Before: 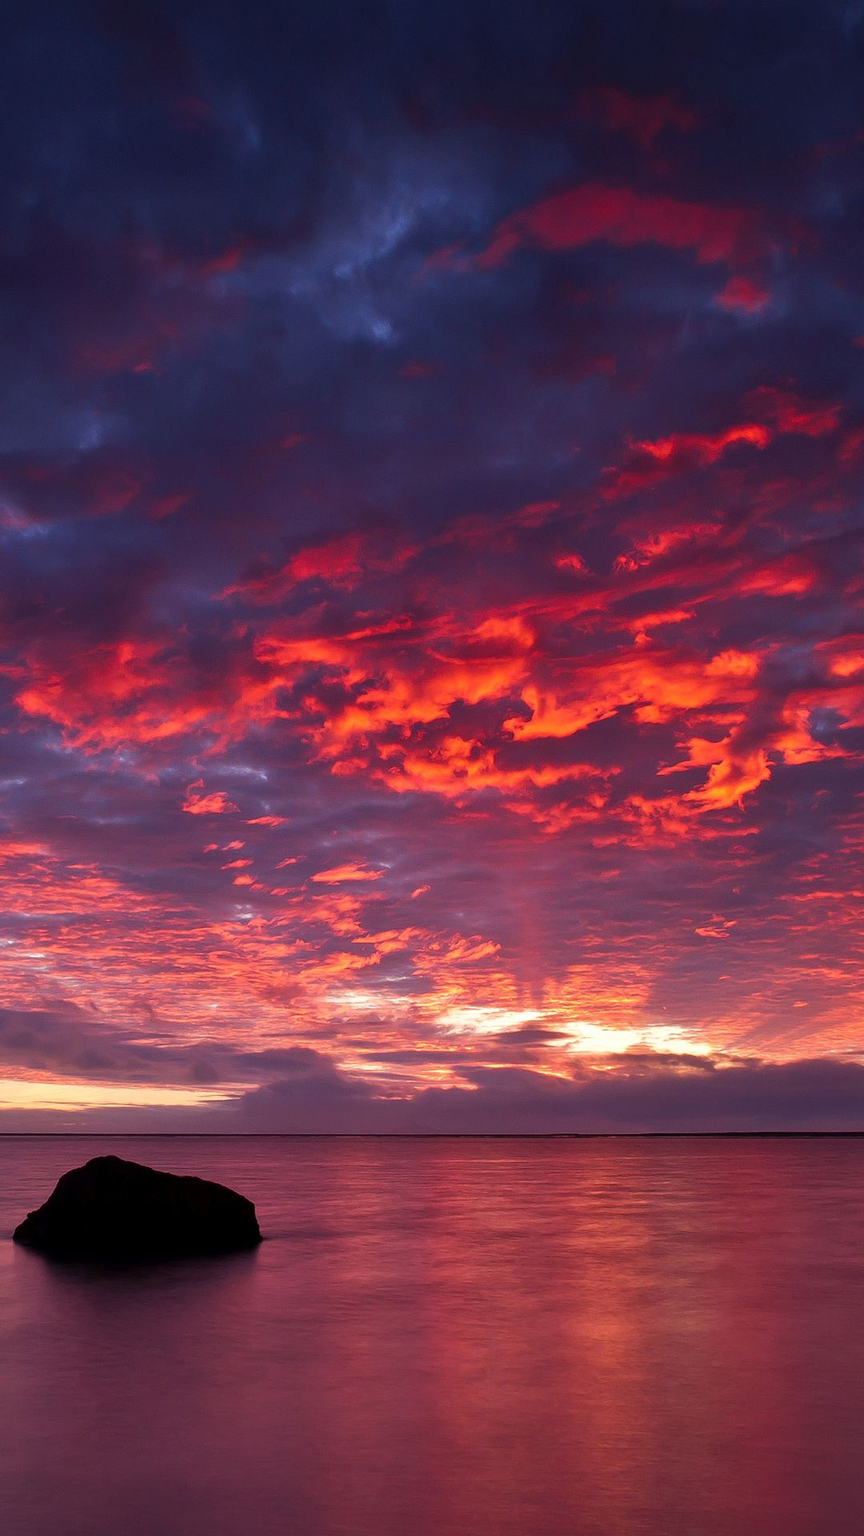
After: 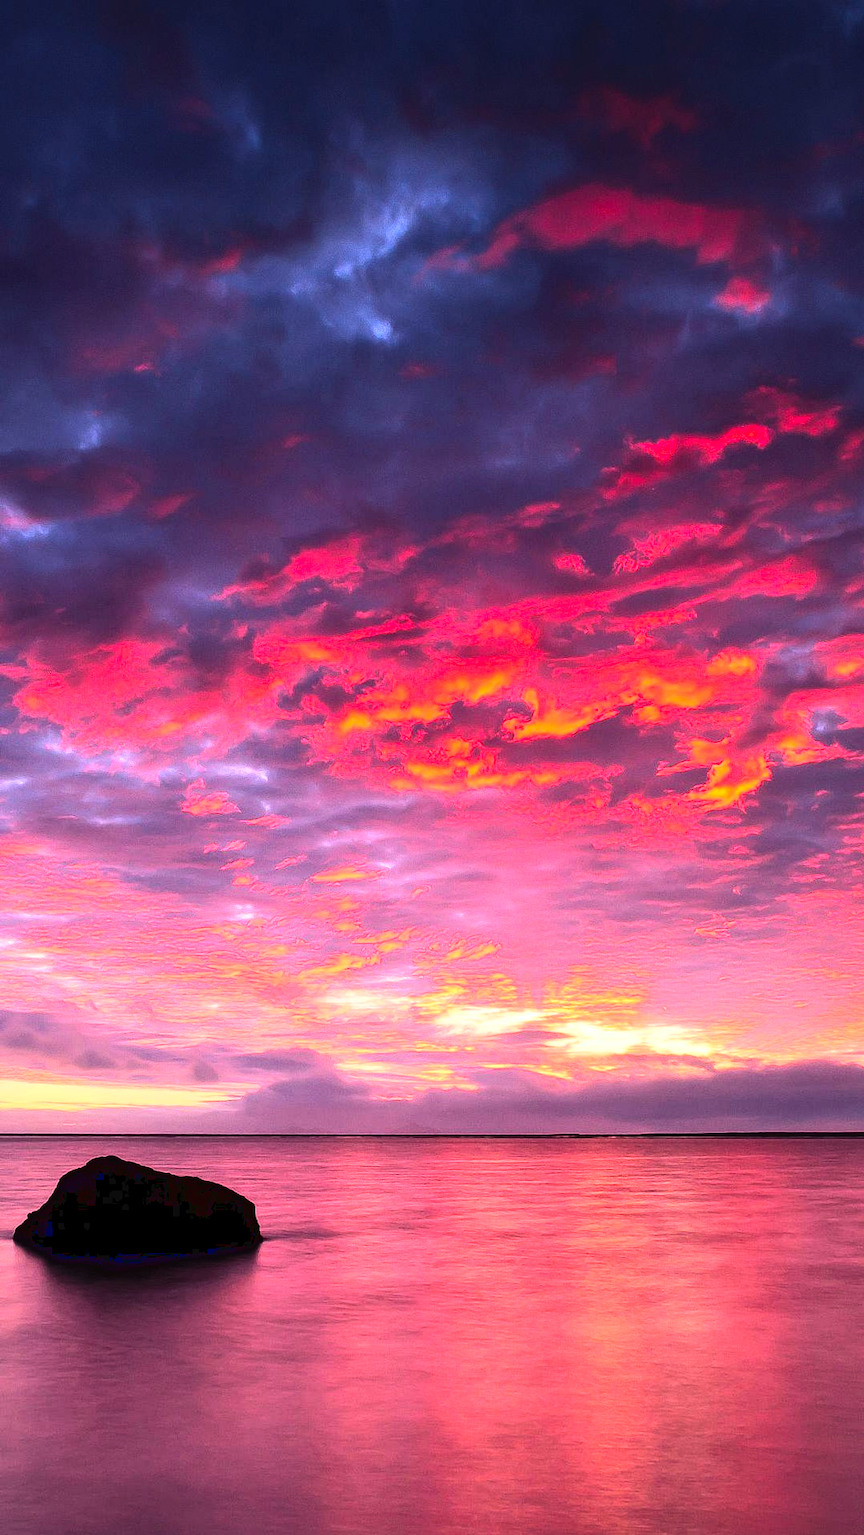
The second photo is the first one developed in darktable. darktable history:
contrast brightness saturation: contrast 0.203, brightness 0.156, saturation 0.216
base curve: curves: ch0 [(0, 0.003) (0.001, 0.002) (0.006, 0.004) (0.02, 0.022) (0.048, 0.086) (0.094, 0.234) (0.162, 0.431) (0.258, 0.629) (0.385, 0.8) (0.548, 0.918) (0.751, 0.988) (1, 1)]
exposure: compensate highlight preservation false
